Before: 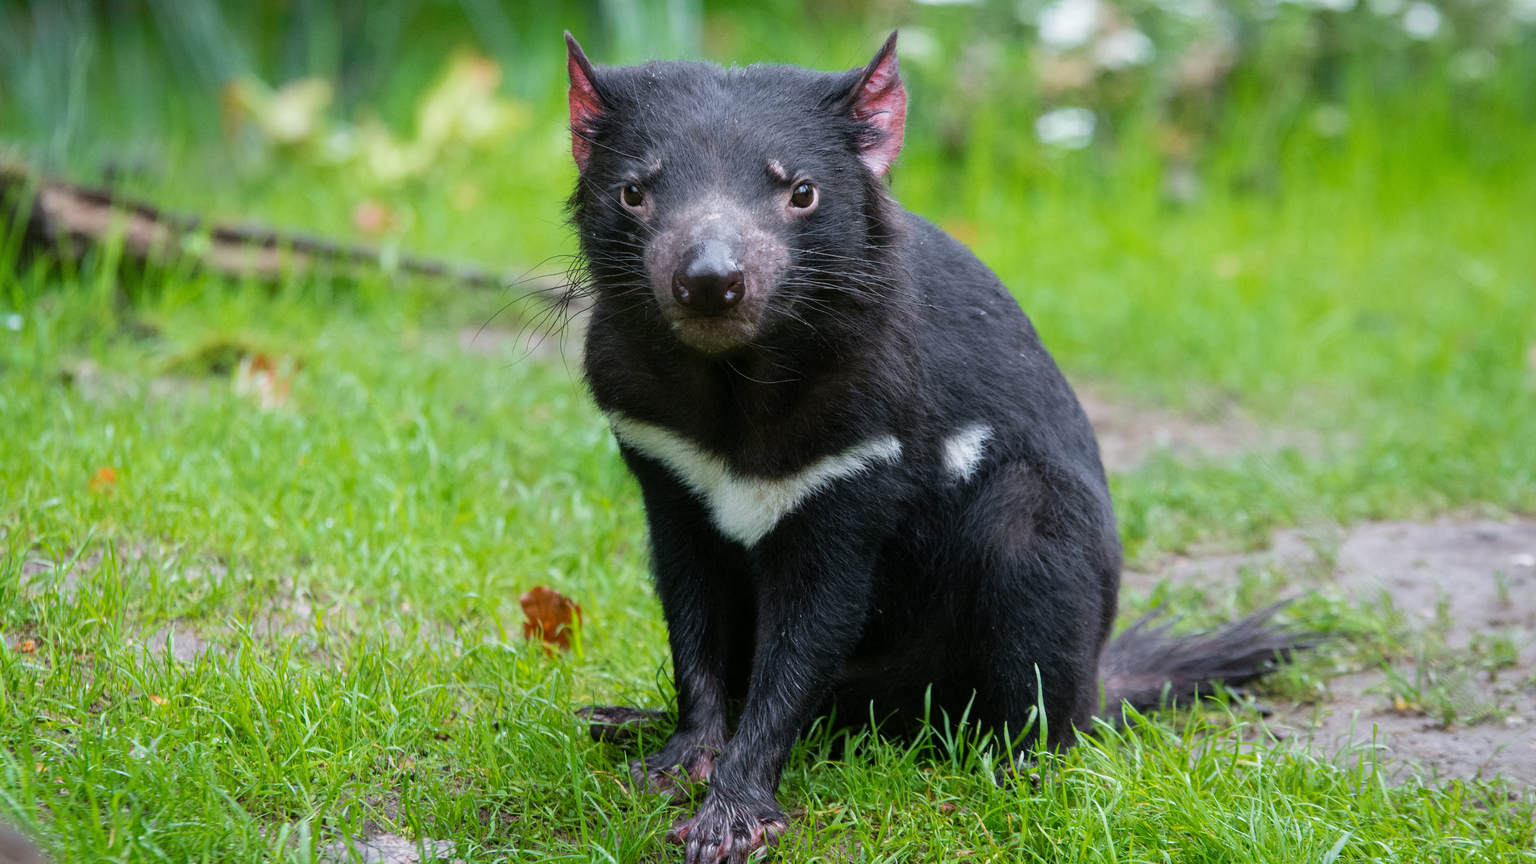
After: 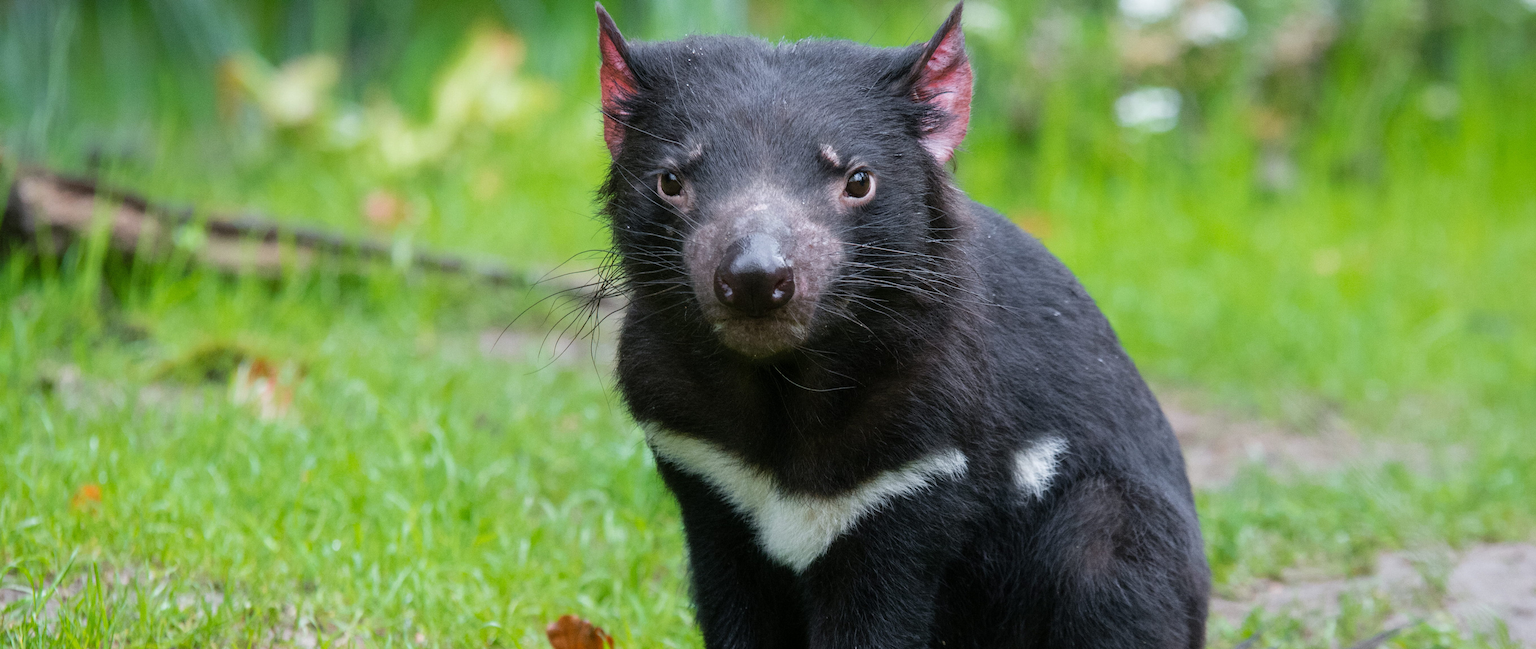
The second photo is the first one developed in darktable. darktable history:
crop: left 1.62%, top 3.365%, right 7.699%, bottom 28.427%
